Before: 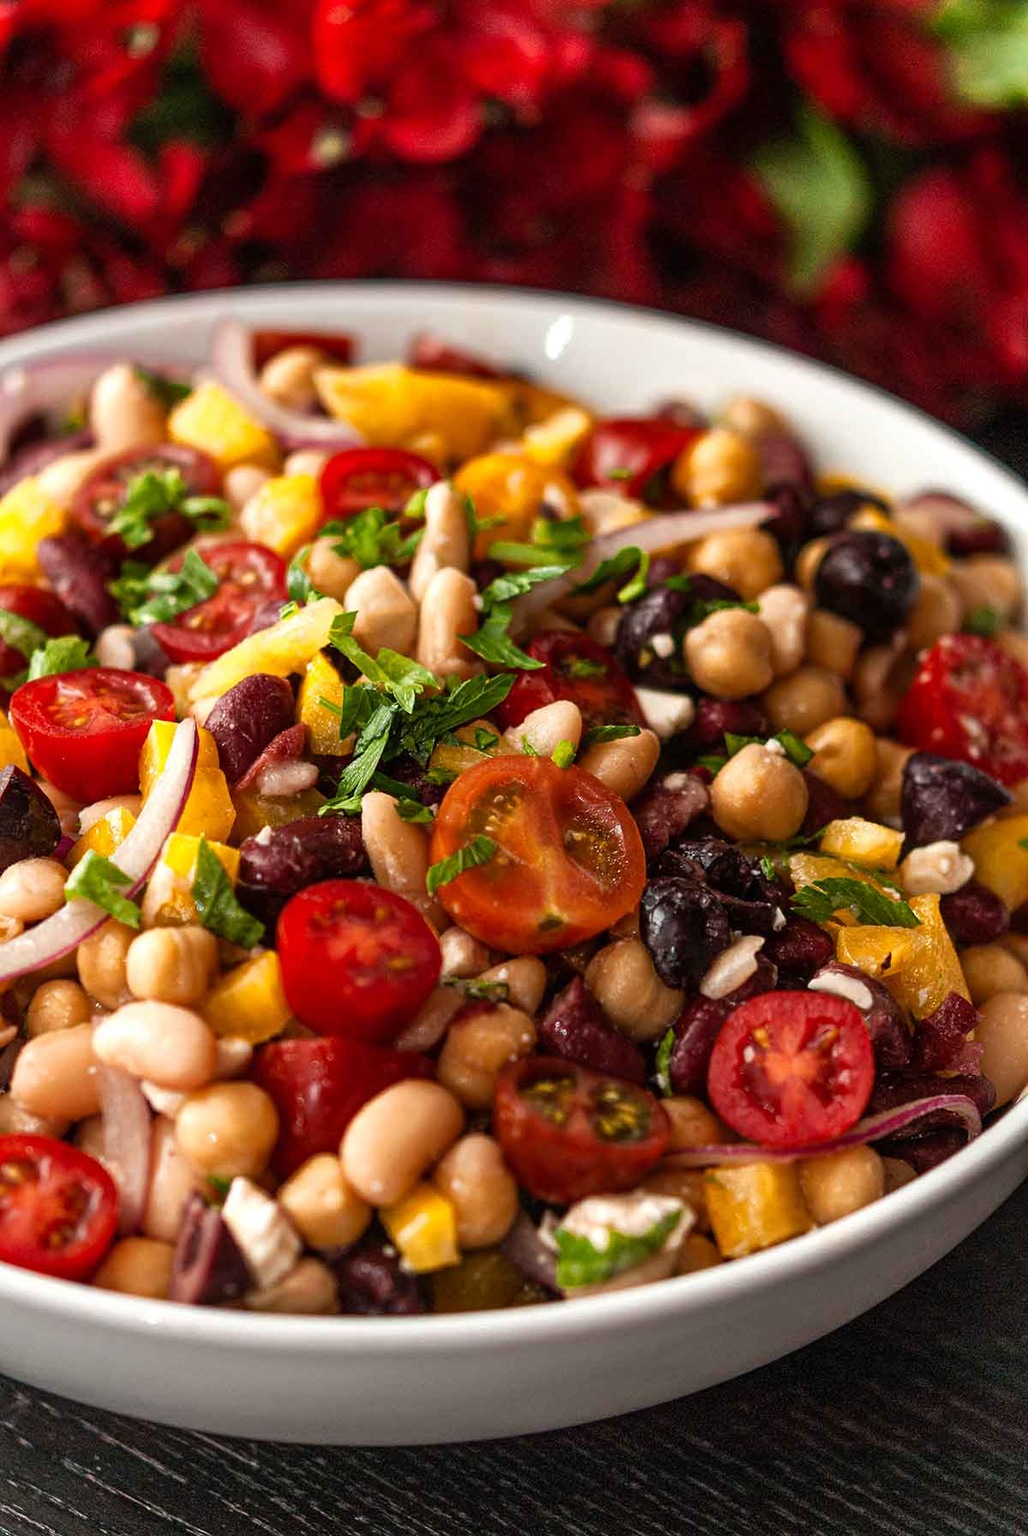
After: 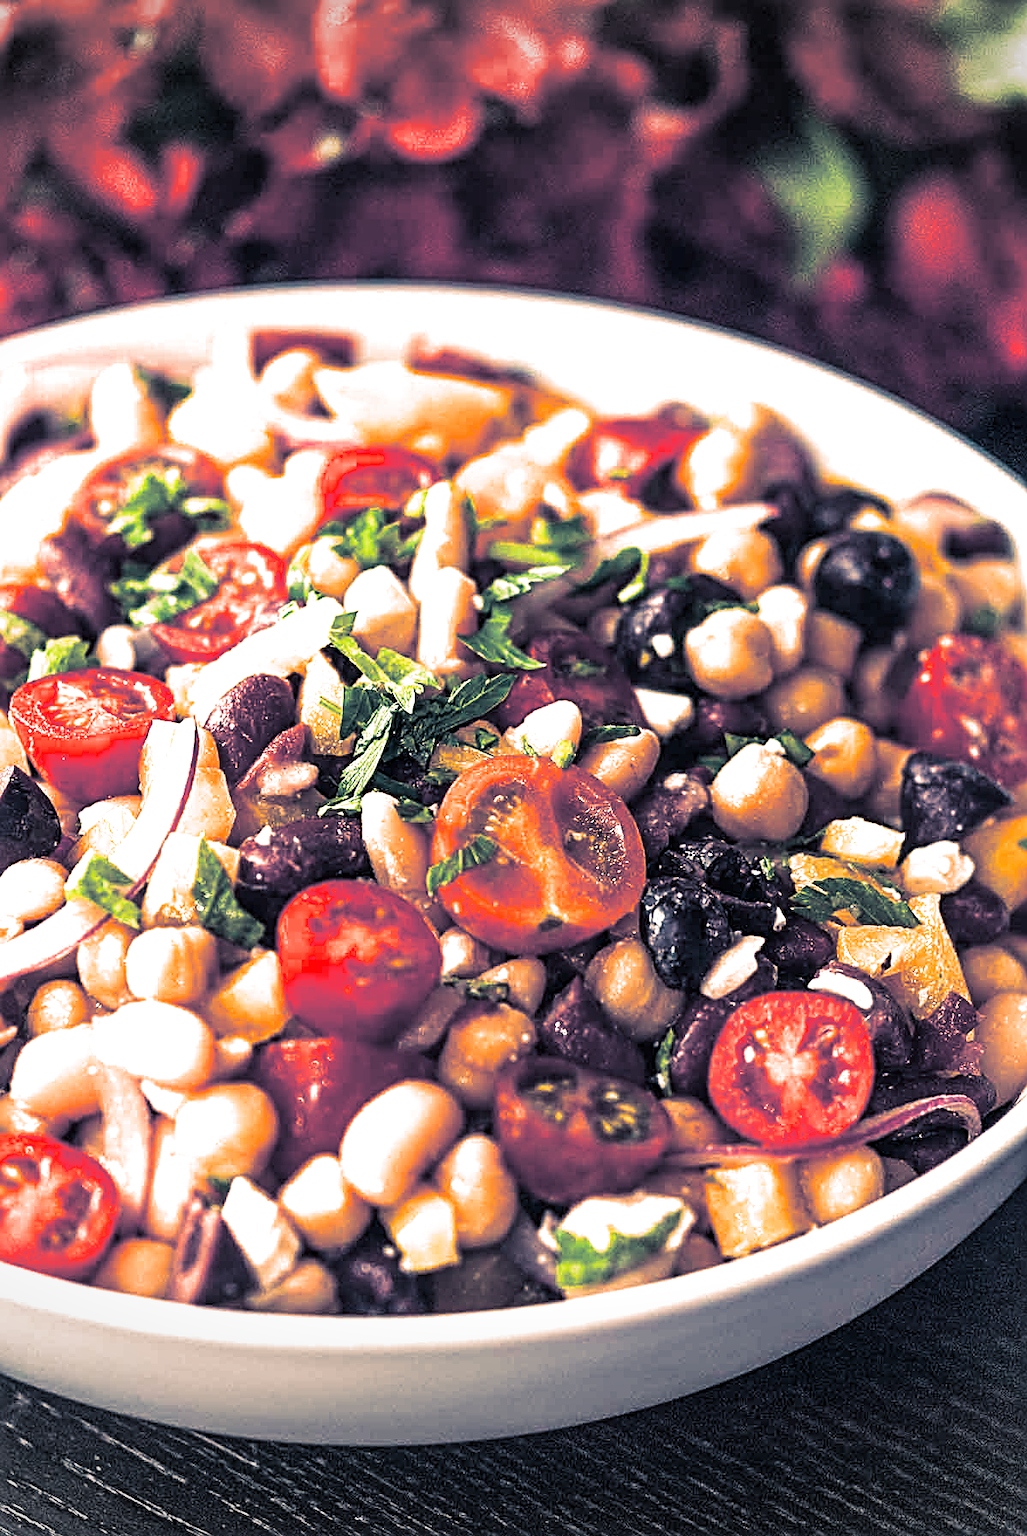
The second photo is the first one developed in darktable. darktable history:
vignetting: fall-off start 100%, brightness -0.282, width/height ratio 1.31
sharpen: radius 2.817, amount 0.715
exposure: black level correction 0, exposure 1.2 EV, compensate exposure bias true, compensate highlight preservation false
split-toning: shadows › hue 226.8°, shadows › saturation 0.56, highlights › hue 28.8°, balance -40, compress 0%
